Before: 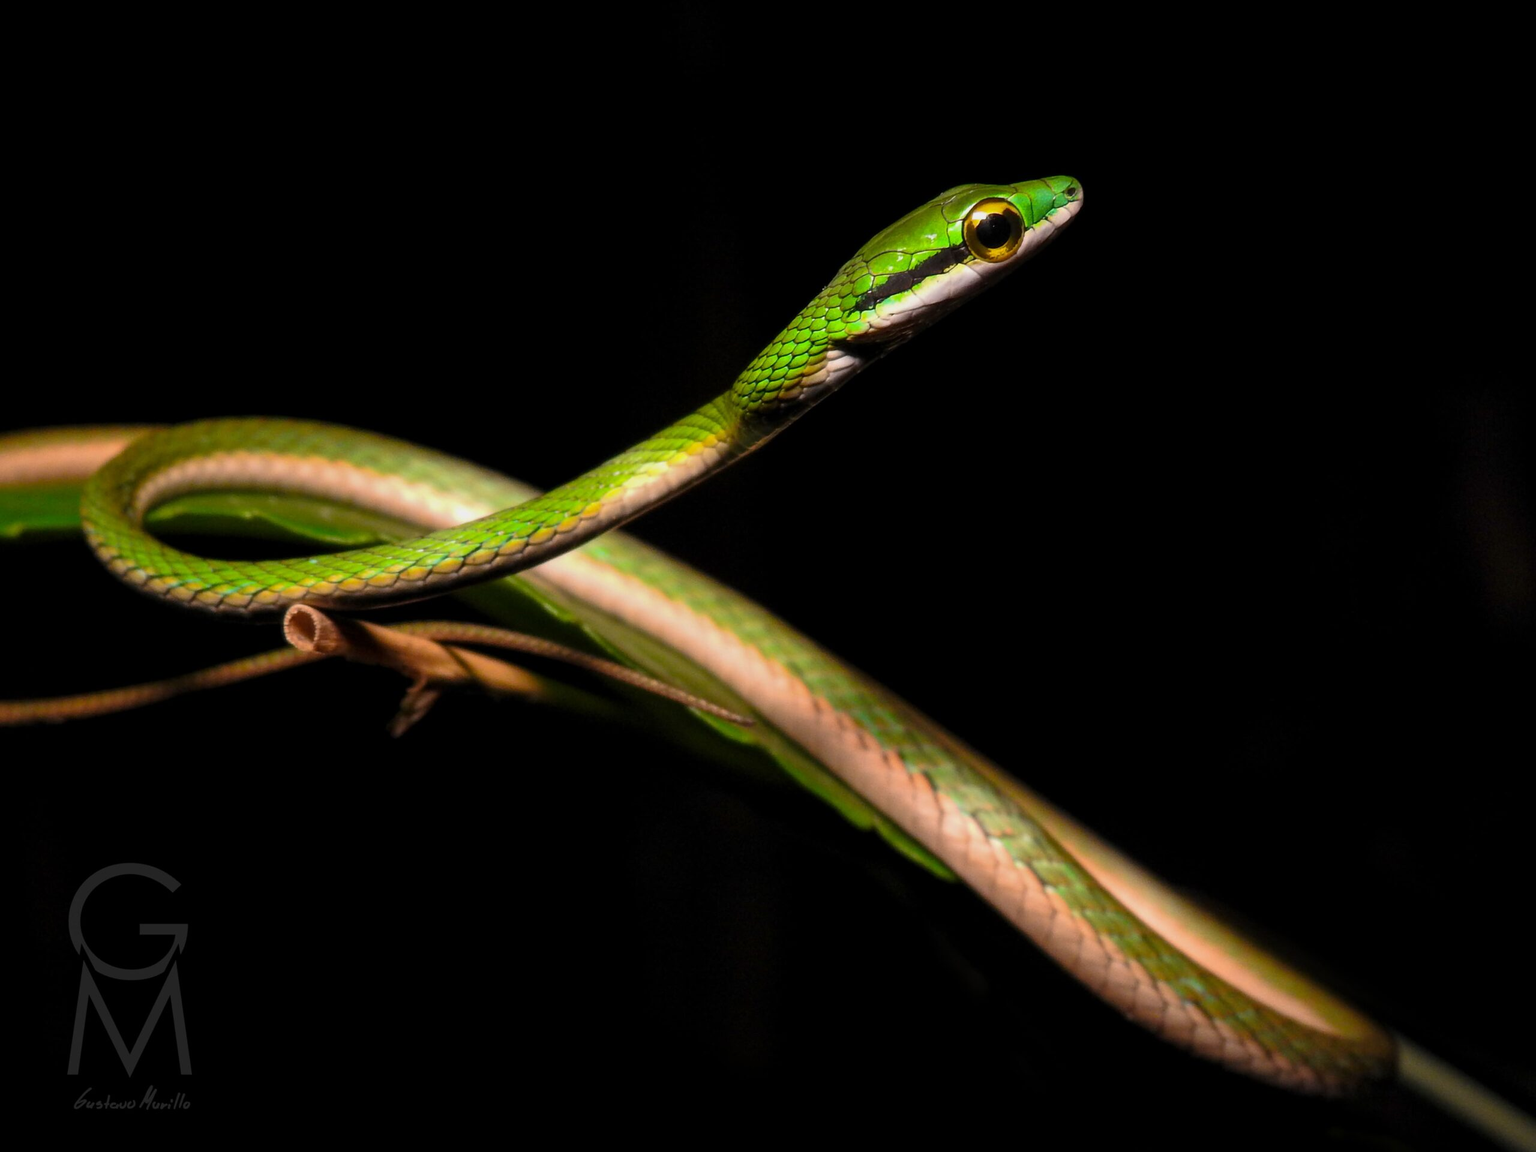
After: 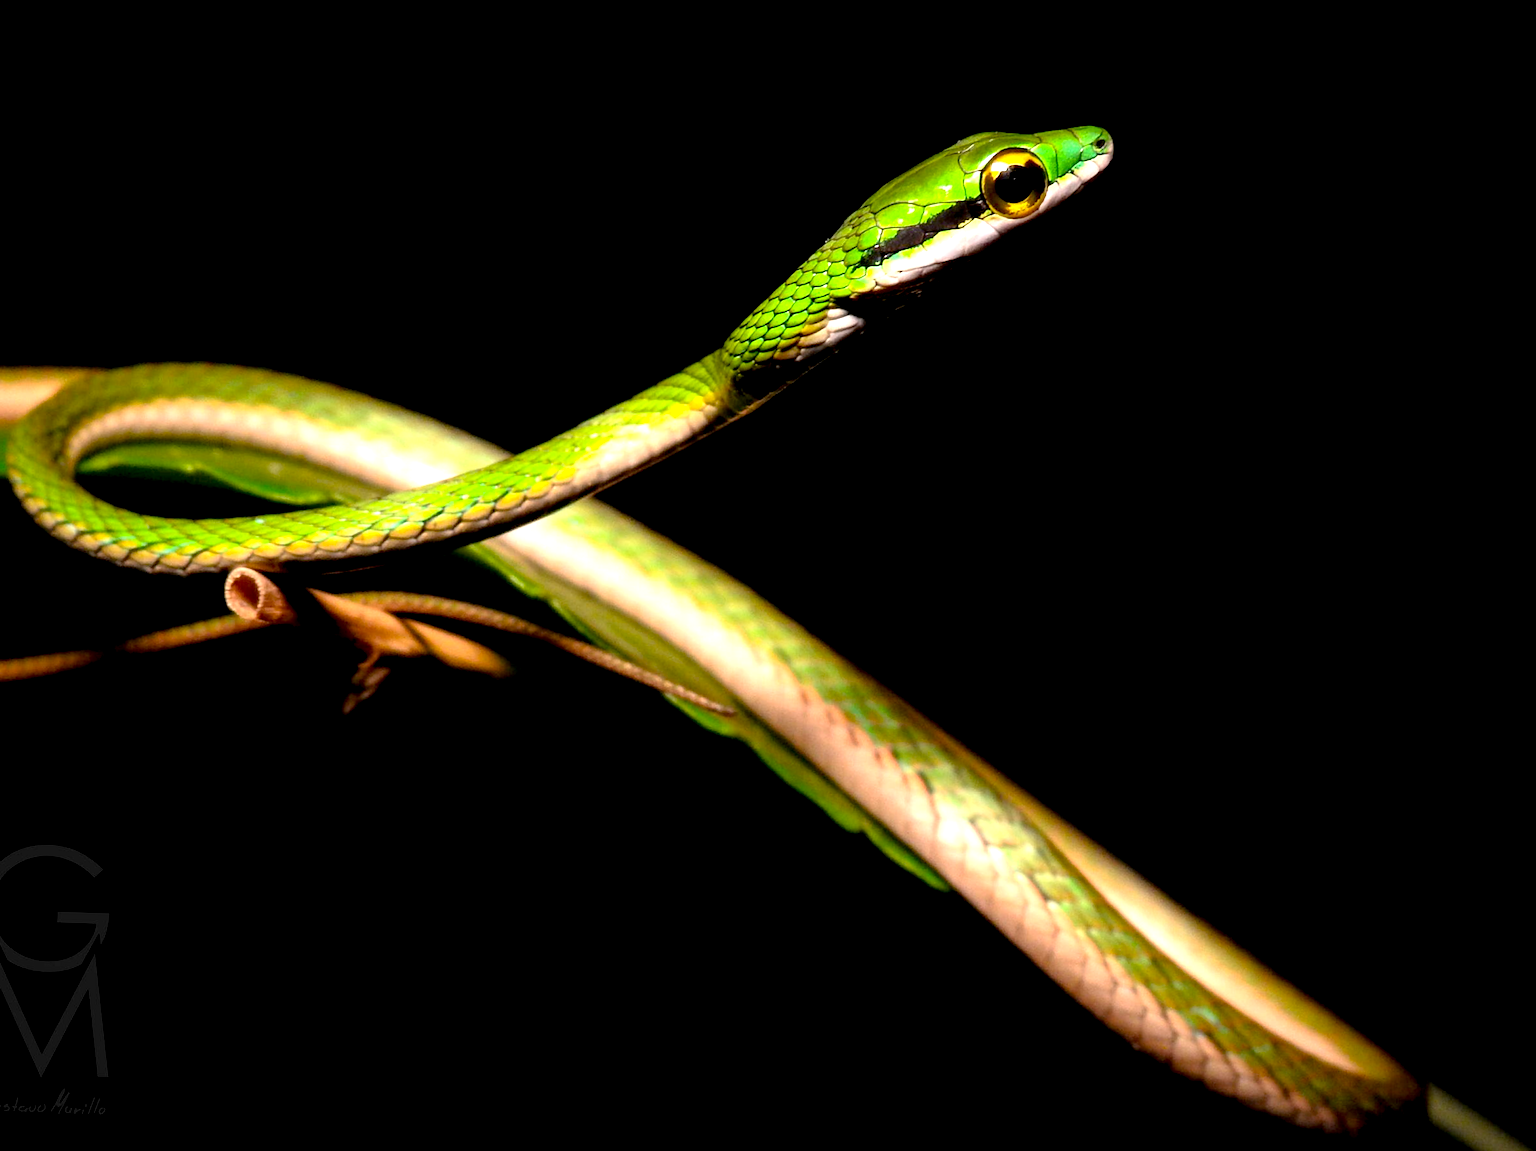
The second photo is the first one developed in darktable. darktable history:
tone equalizer: -8 EV -0.415 EV, -7 EV -0.375 EV, -6 EV -0.359 EV, -5 EV -0.195 EV, -3 EV 0.24 EV, -2 EV 0.326 EV, -1 EV 0.412 EV, +0 EV 0.444 EV
exposure: black level correction 0.012, exposure 0.7 EV, compensate exposure bias true, compensate highlight preservation false
crop and rotate: angle -1.83°, left 3.135%, top 4.255%, right 1.485%, bottom 0.425%
